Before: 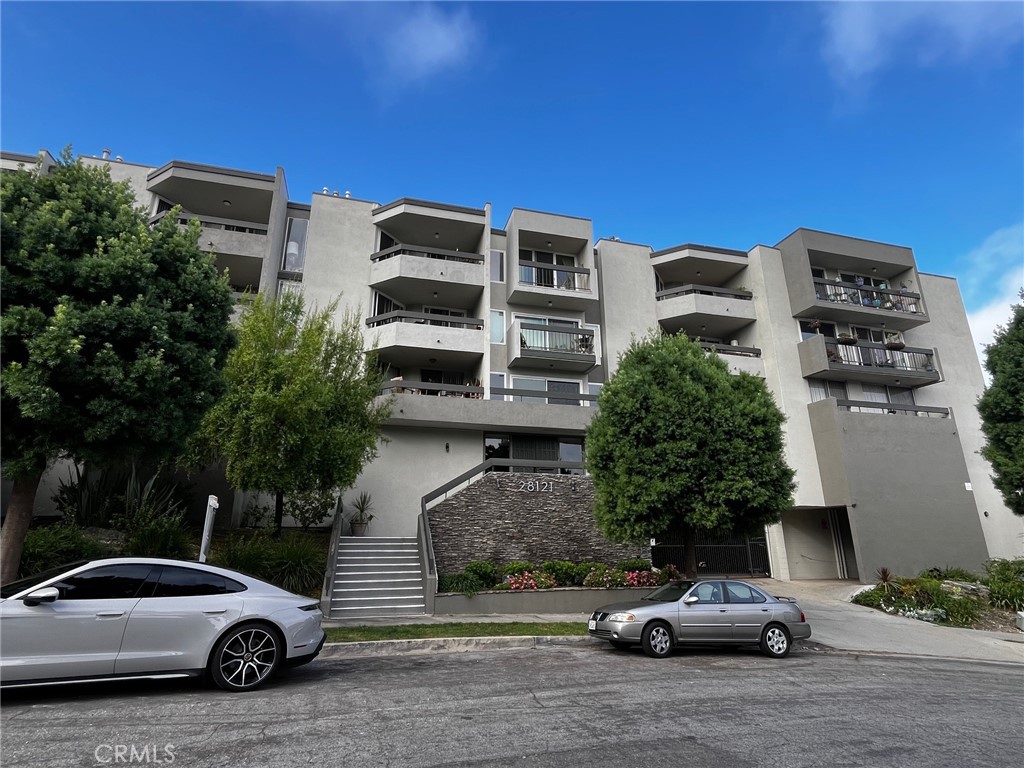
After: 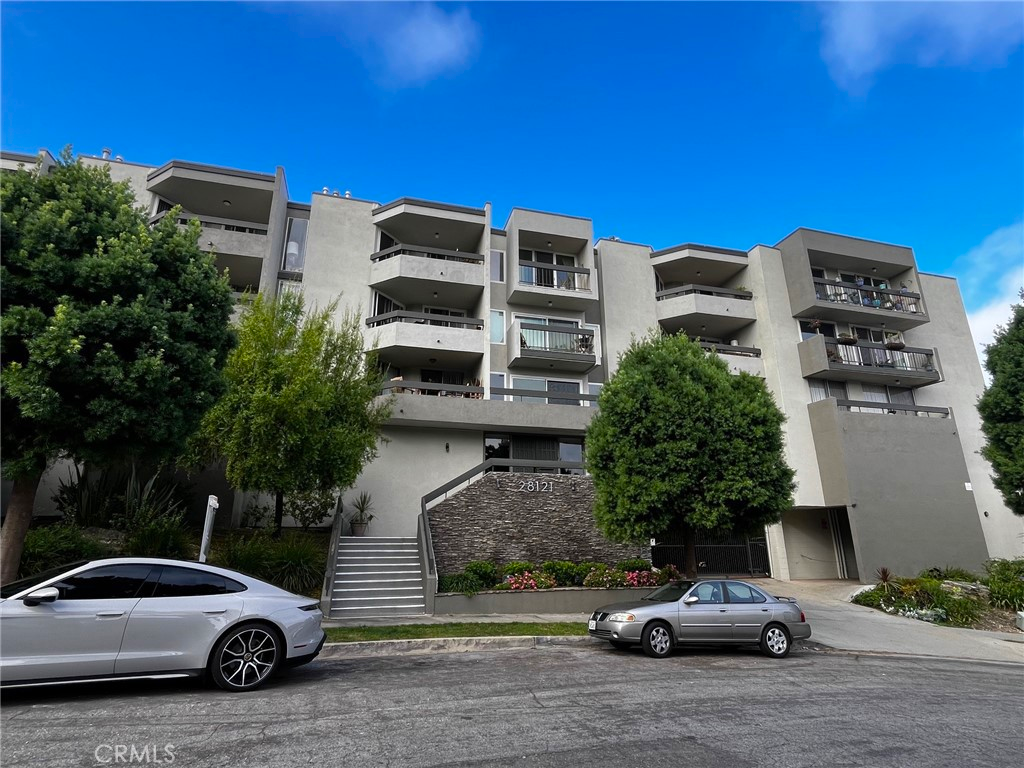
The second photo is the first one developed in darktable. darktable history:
color balance rgb: linear chroma grading › global chroma 14.738%, perceptual saturation grading › global saturation 0.204%, global vibrance 14.971%
